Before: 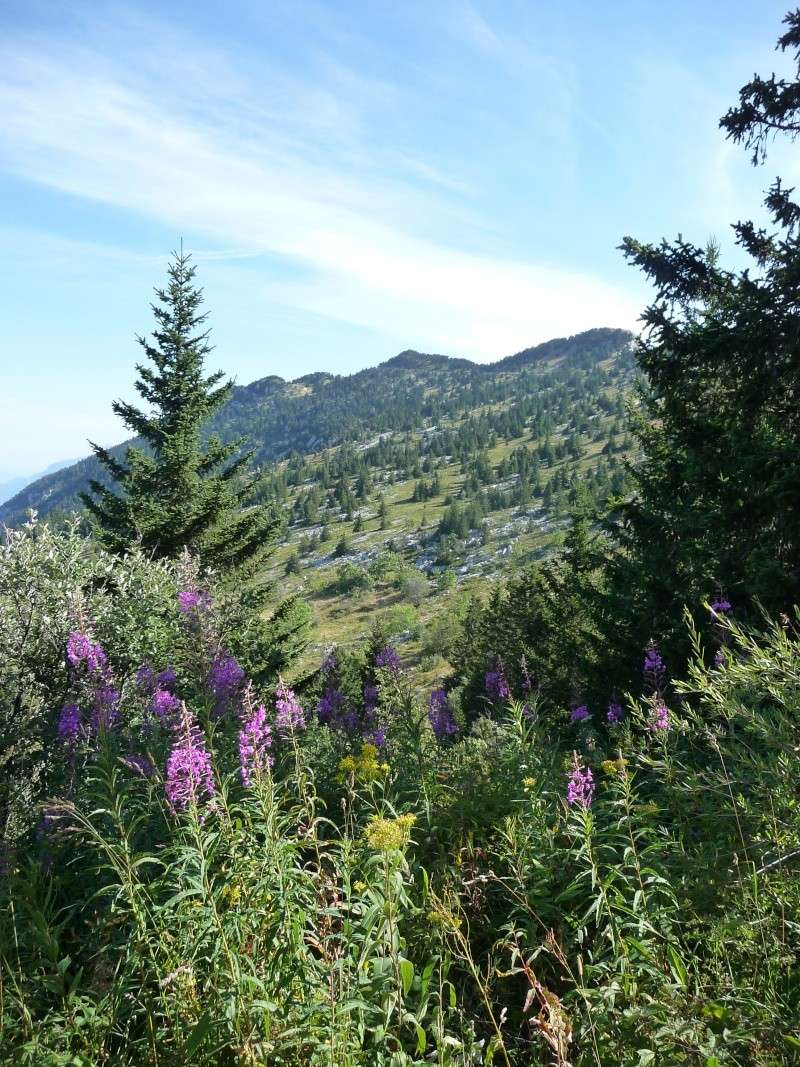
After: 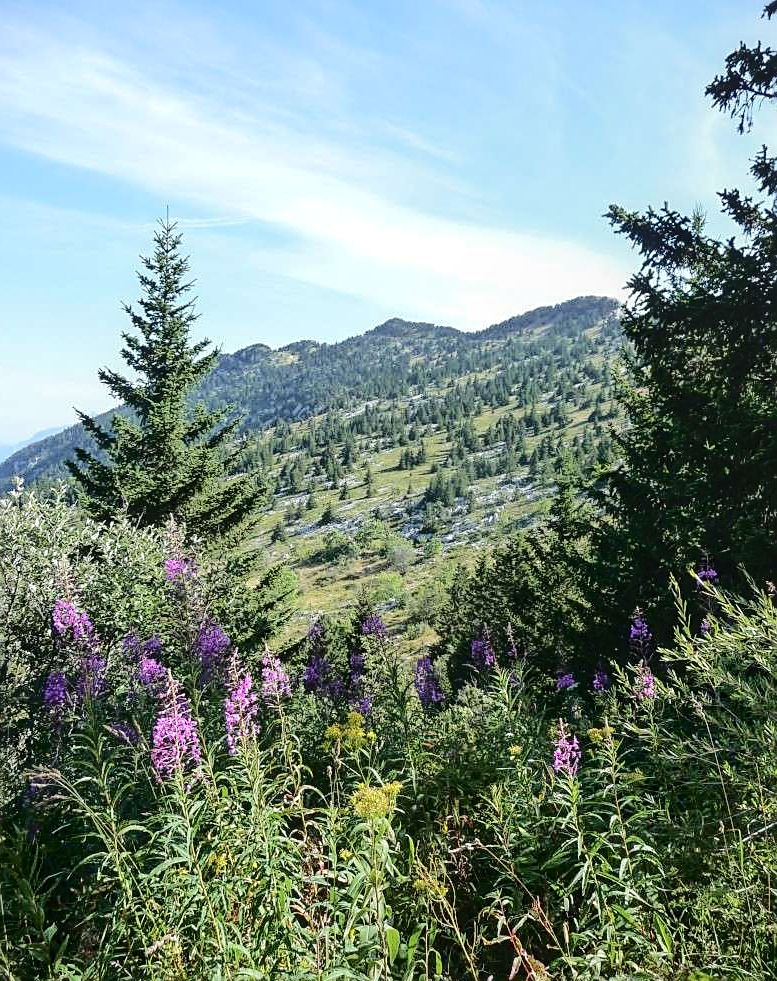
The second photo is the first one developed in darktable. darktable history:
local contrast: on, module defaults
crop: left 1.859%, top 3.074%, right 0.951%, bottom 4.902%
tone curve: curves: ch0 [(0, 0) (0.003, 0.031) (0.011, 0.033) (0.025, 0.038) (0.044, 0.049) (0.069, 0.059) (0.1, 0.071) (0.136, 0.093) (0.177, 0.142) (0.224, 0.204) (0.277, 0.292) (0.335, 0.387) (0.399, 0.484) (0.468, 0.567) (0.543, 0.643) (0.623, 0.712) (0.709, 0.776) (0.801, 0.837) (0.898, 0.903) (1, 1)], color space Lab, independent channels, preserve colors none
sharpen: on, module defaults
